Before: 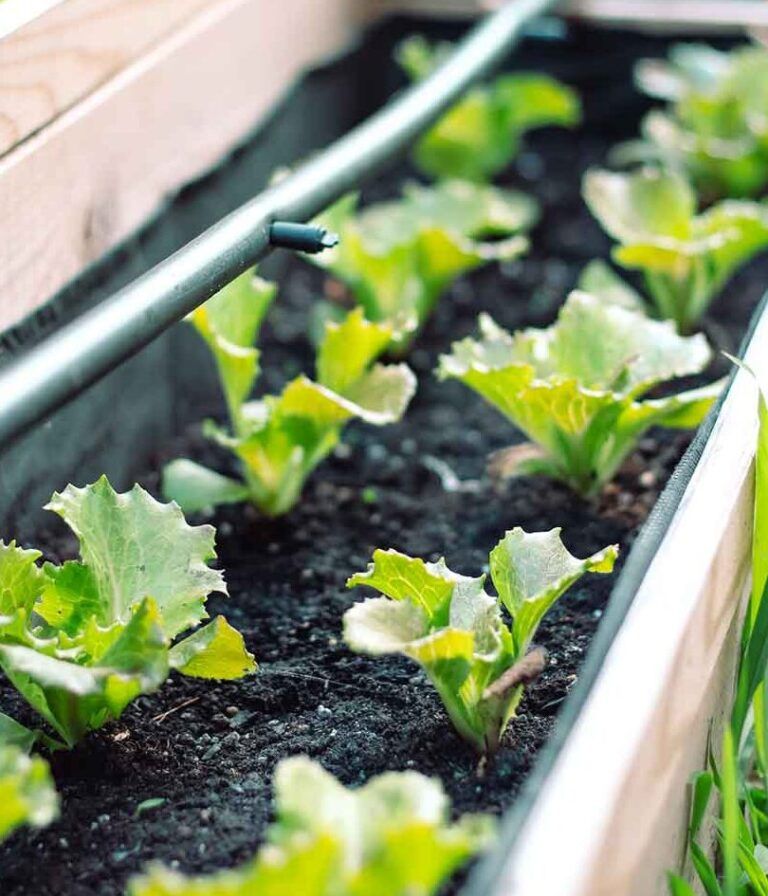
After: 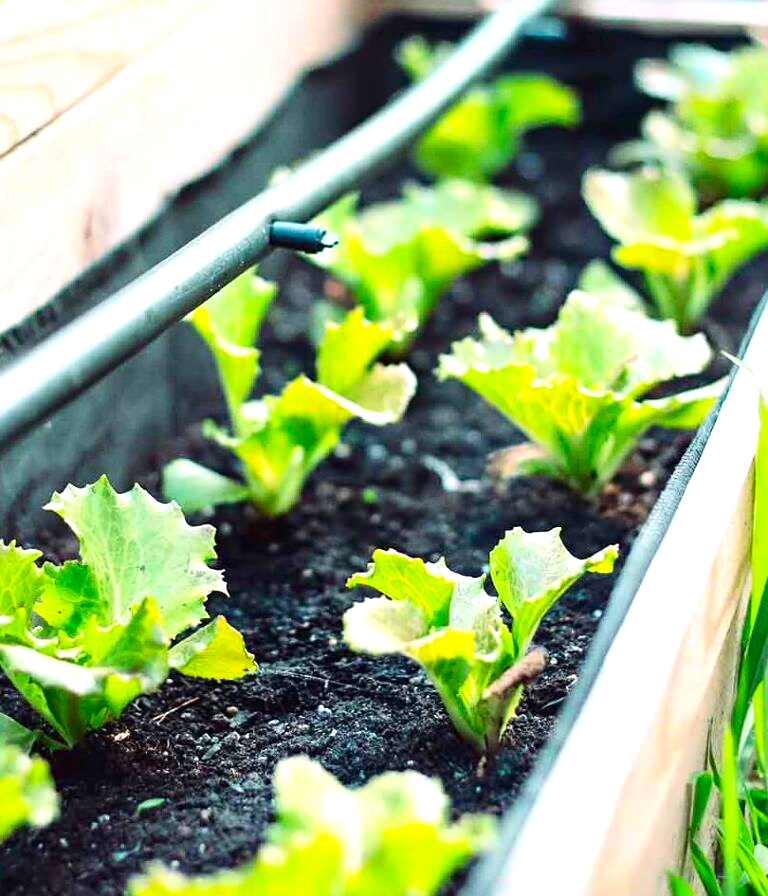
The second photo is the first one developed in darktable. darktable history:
exposure: exposure 0.564 EV, compensate highlight preservation false
contrast brightness saturation: contrast 0.16, saturation 0.32
sharpen: amount 0.2
